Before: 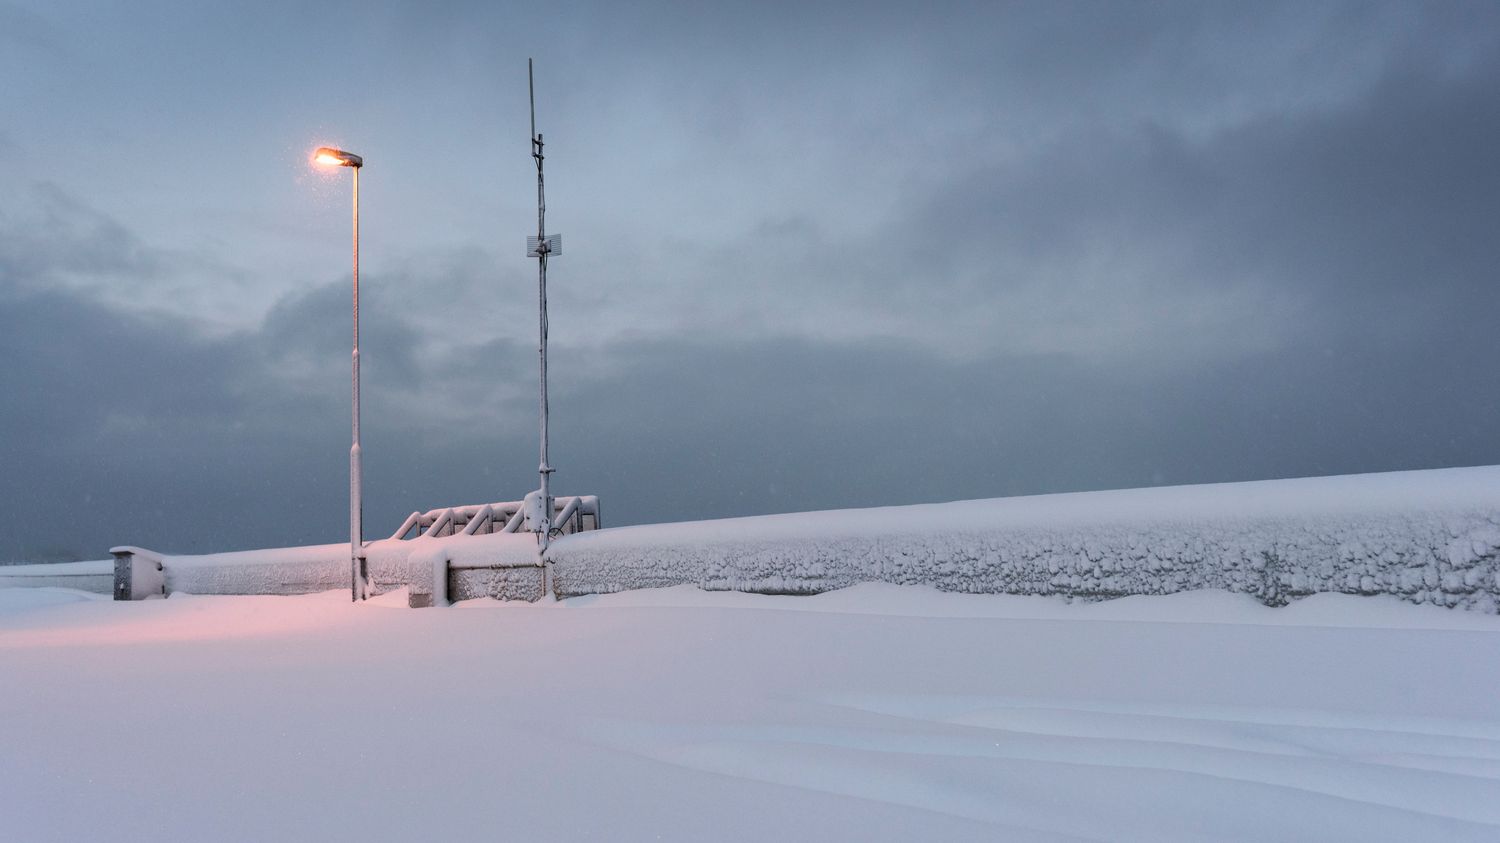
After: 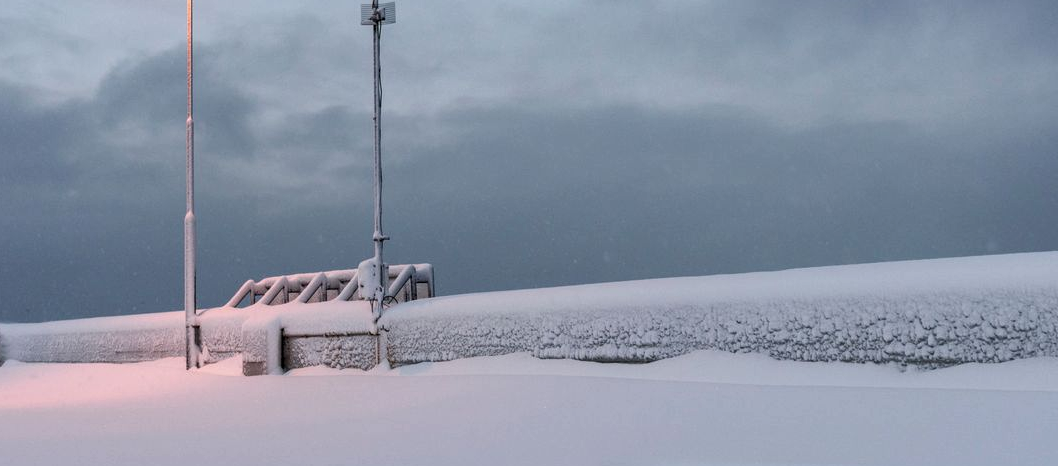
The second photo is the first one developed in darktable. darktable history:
crop: left 11.123%, top 27.61%, right 18.3%, bottom 17.034%
local contrast: on, module defaults
